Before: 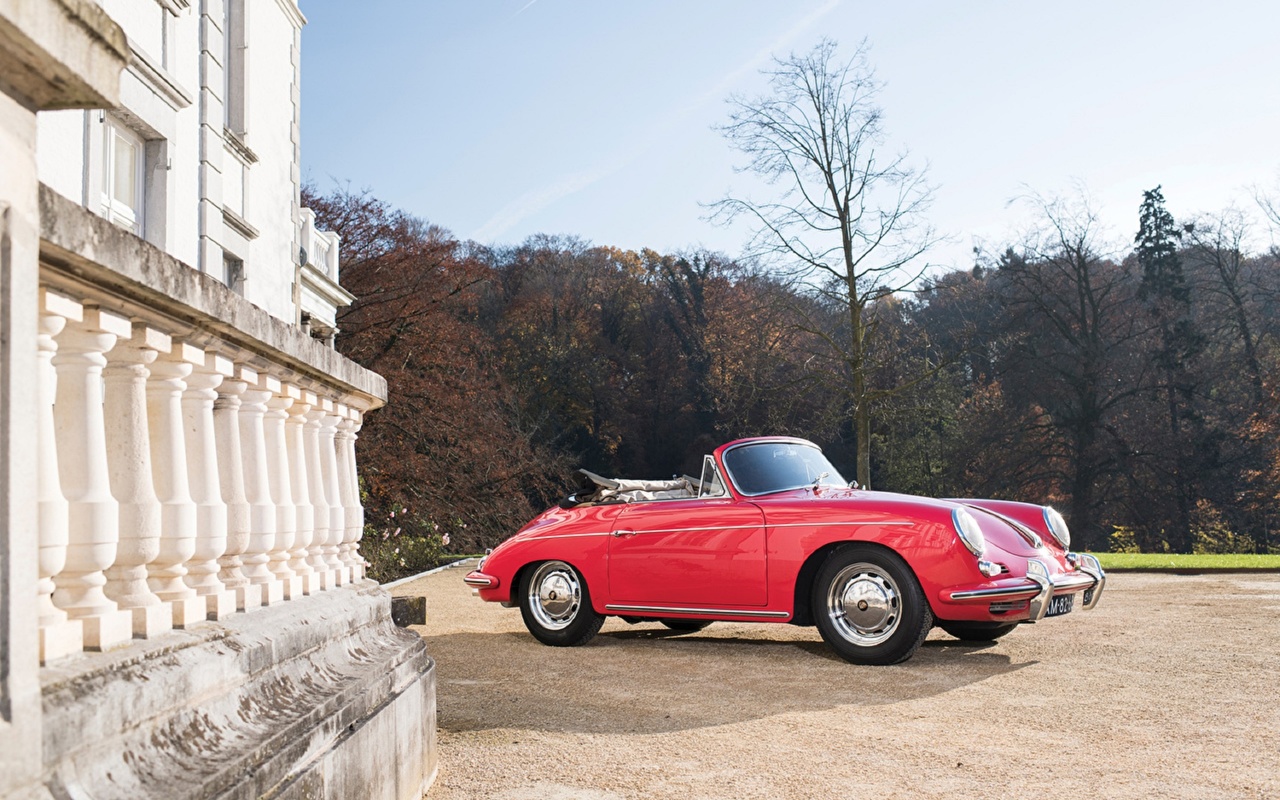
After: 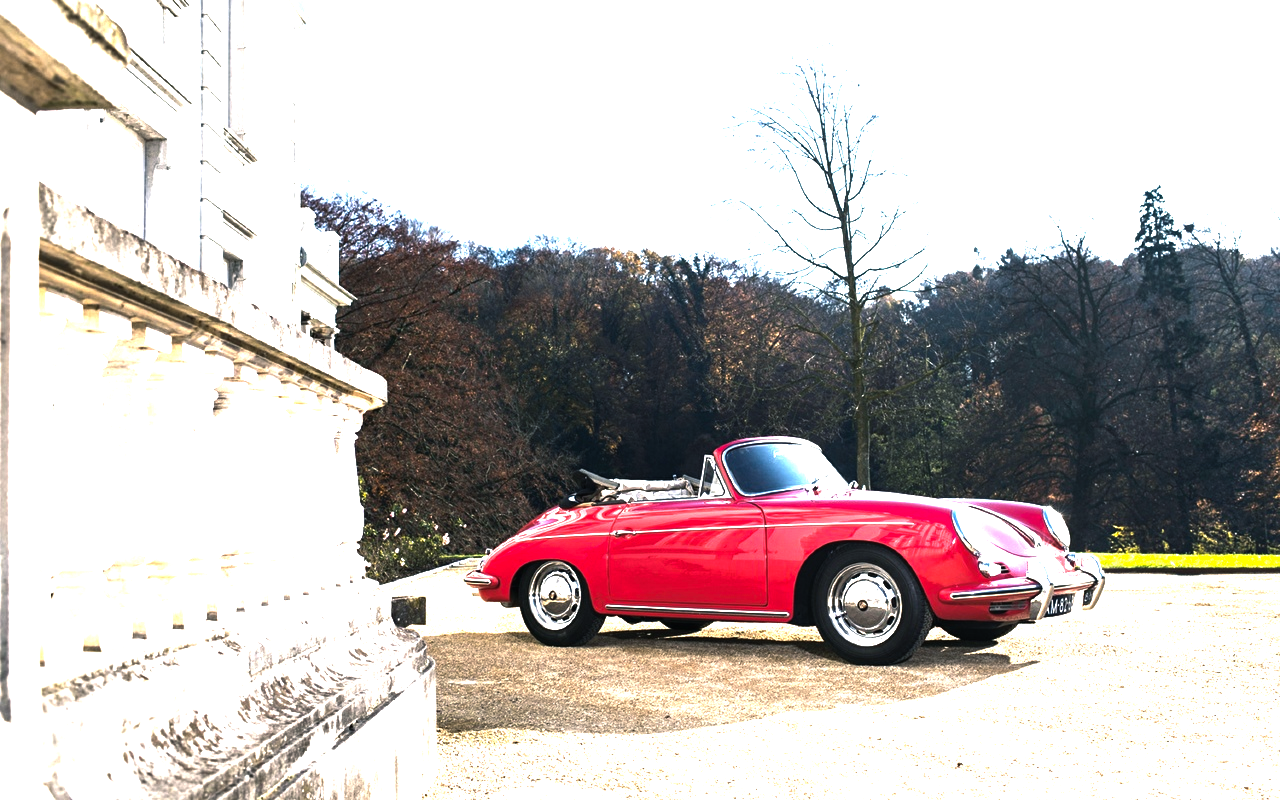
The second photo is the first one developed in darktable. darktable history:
color balance rgb: shadows lift › chroma 5.61%, shadows lift › hue 238.41°, highlights gain › chroma 0.179%, highlights gain › hue 332.75°, global offset › luminance 0.242%, shadows fall-off 101.455%, linear chroma grading › global chroma 15.611%, perceptual saturation grading › global saturation 0.236%, perceptual brilliance grading › highlights 74.542%, perceptual brilliance grading › shadows -29.913%, mask middle-gray fulcrum 22.11%, global vibrance 9.412%
